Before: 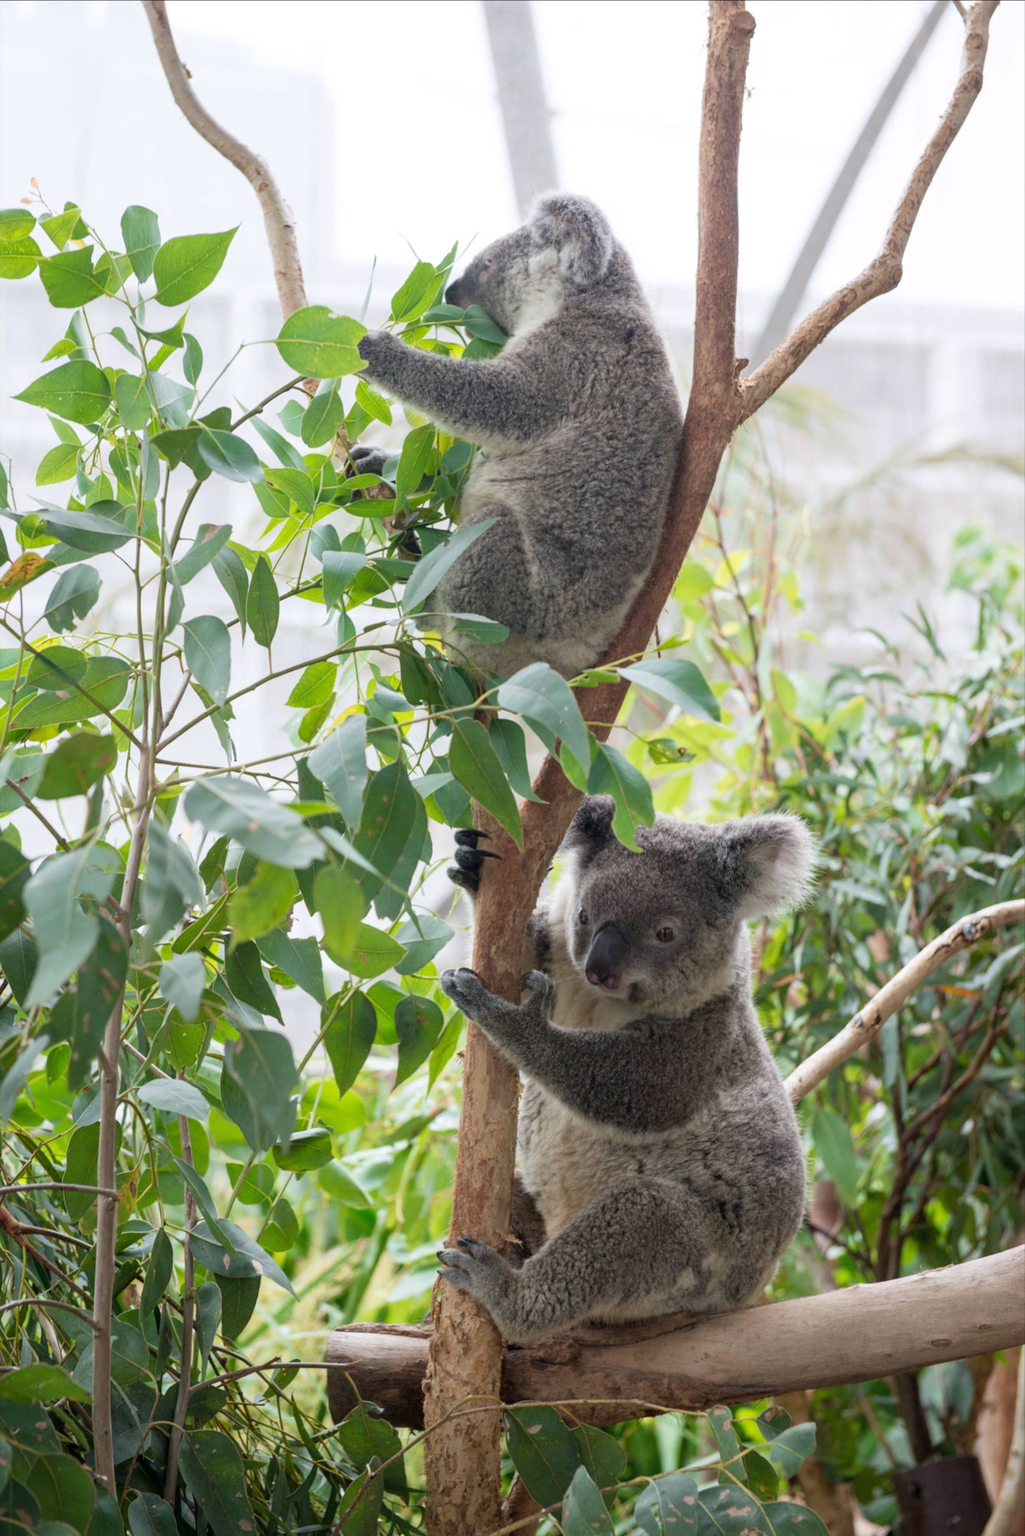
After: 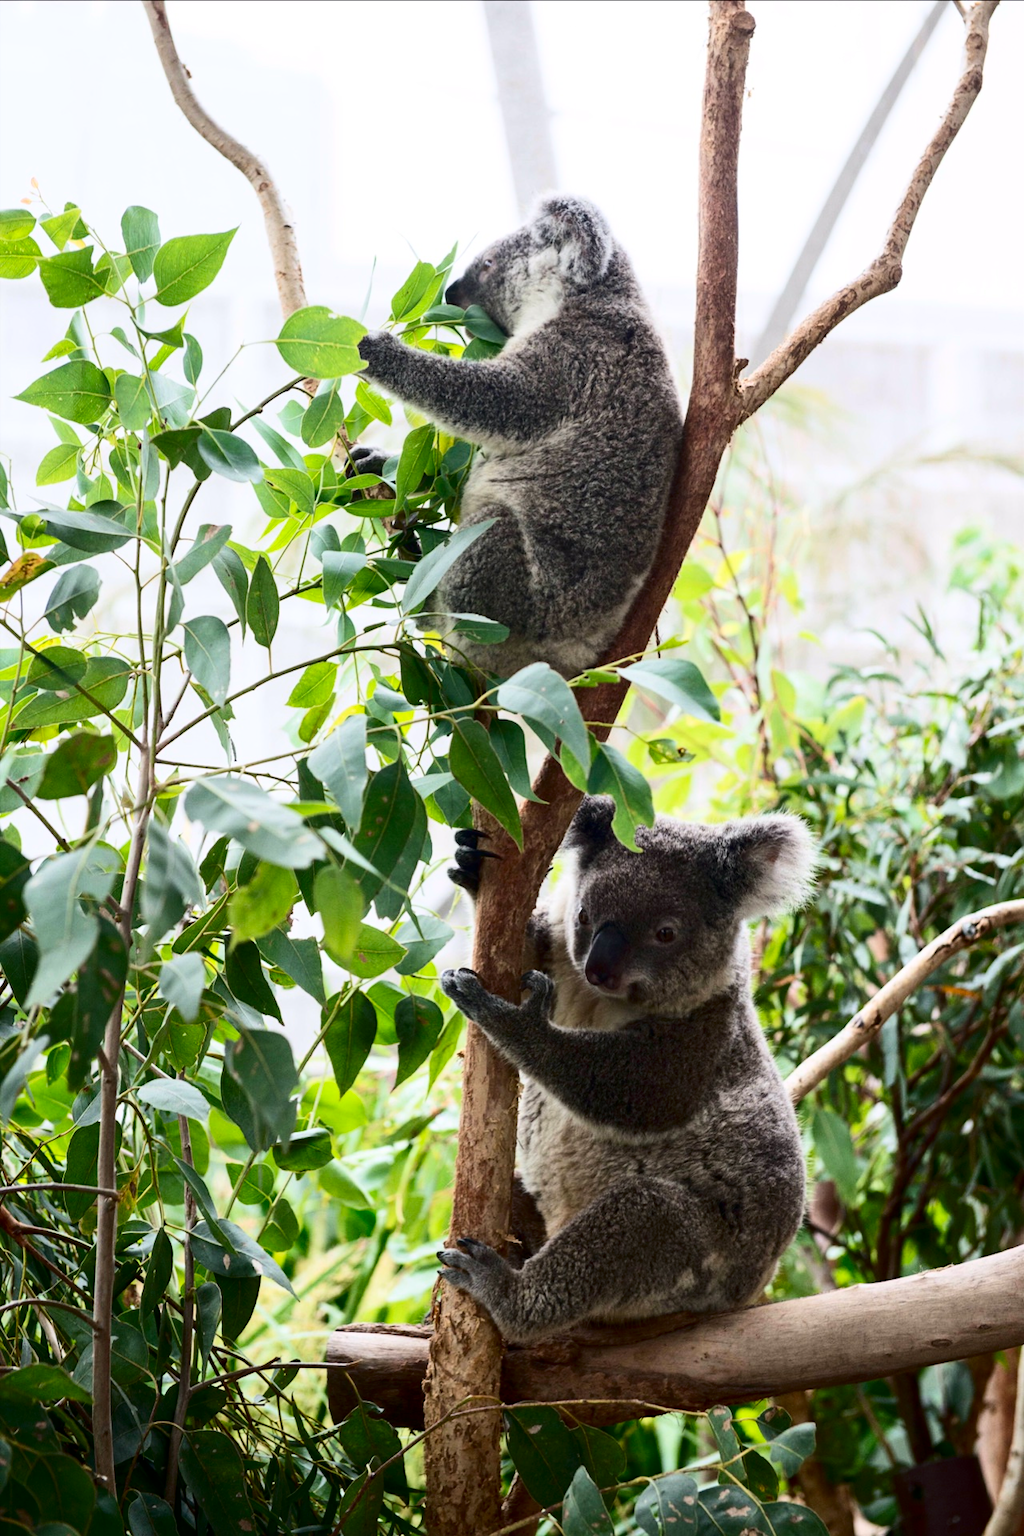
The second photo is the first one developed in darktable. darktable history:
contrast brightness saturation: contrast 0.339, brightness -0.08, saturation 0.17
